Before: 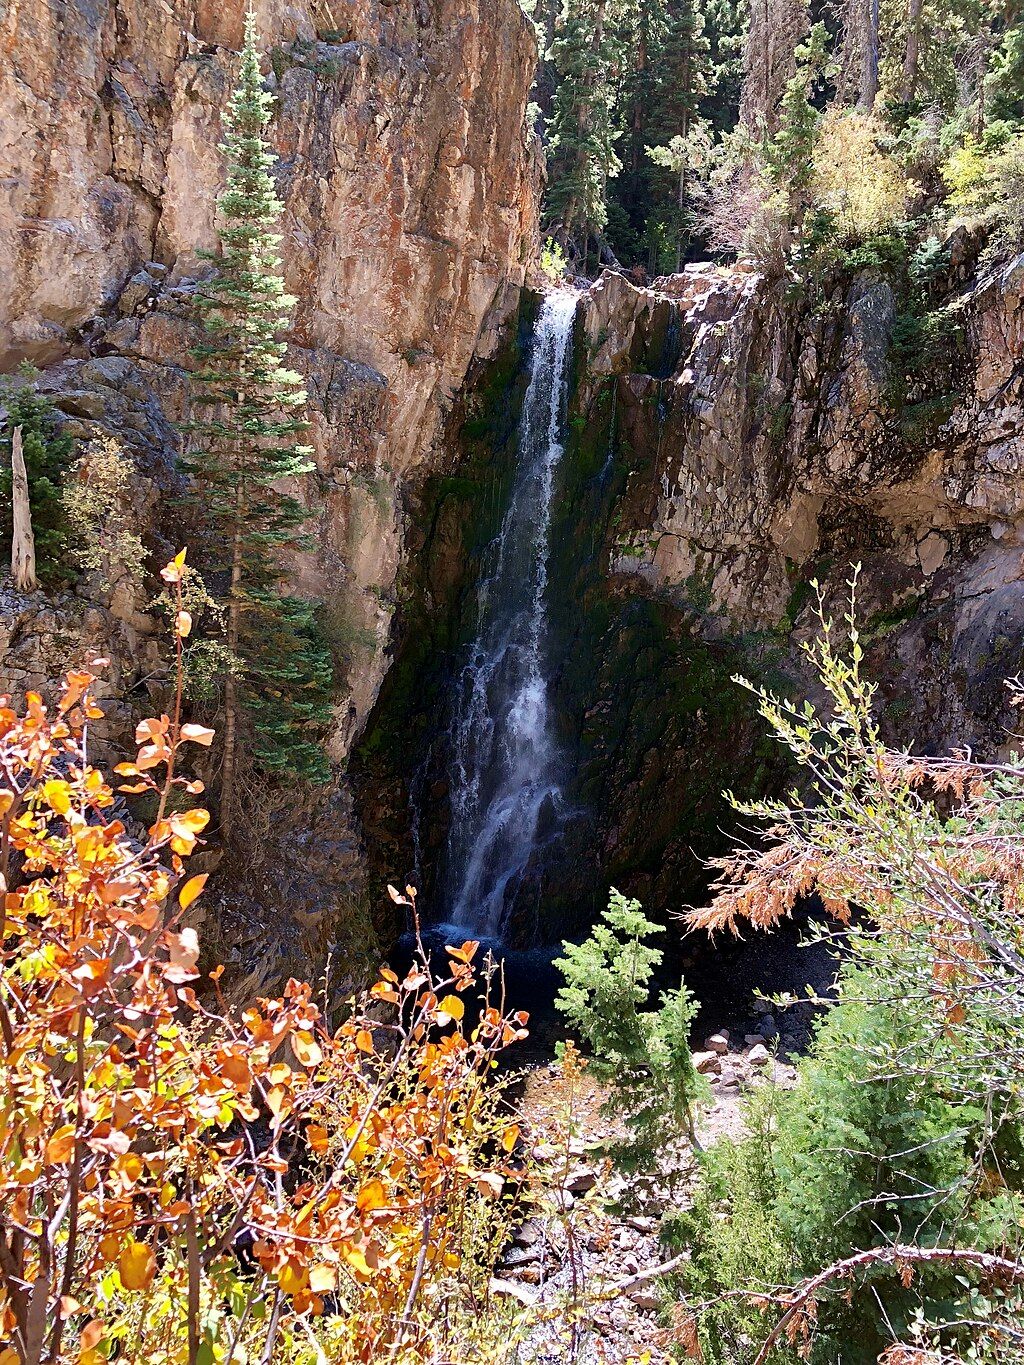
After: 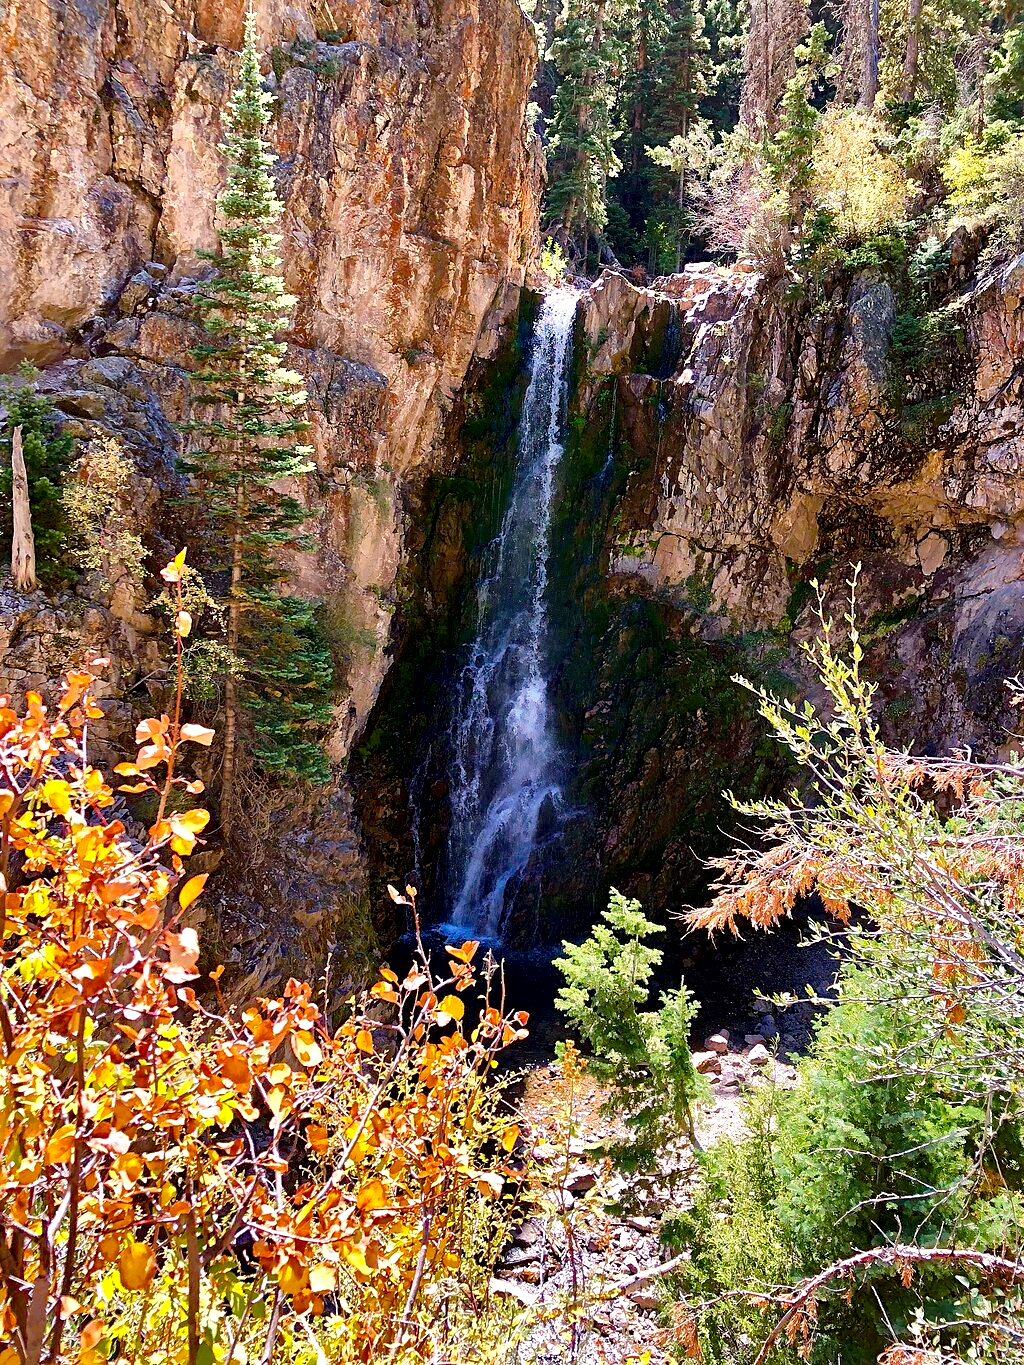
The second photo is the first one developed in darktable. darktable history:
exposure: black level correction 0, exposure 0.2 EV, compensate exposure bias true, compensate highlight preservation false
color balance rgb: highlights gain › chroma 1.377%, highlights gain › hue 51.81°, linear chroma grading › global chroma 10.081%, perceptual saturation grading › global saturation 20%, perceptual saturation grading › highlights -13.909%, perceptual saturation grading › shadows 49.527%, global vibrance 10.009%
local contrast: mode bilateral grid, contrast 21, coarseness 51, detail 178%, midtone range 0.2
